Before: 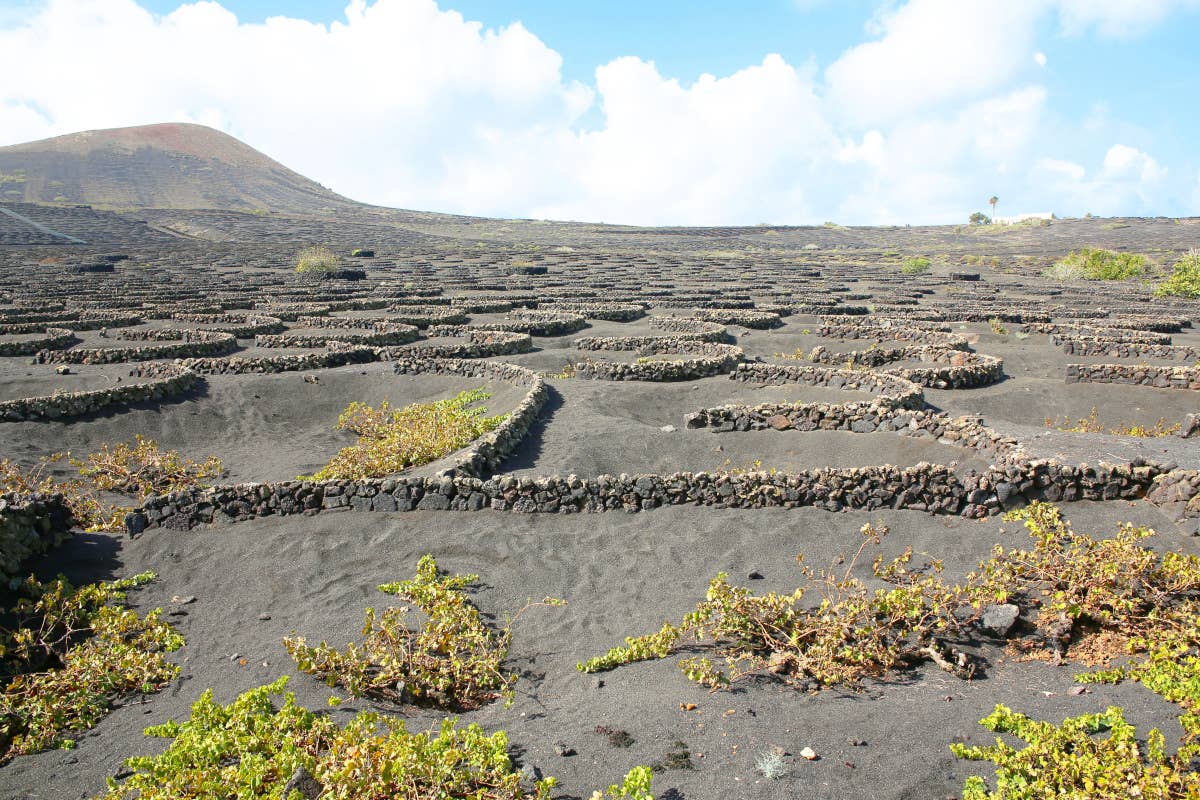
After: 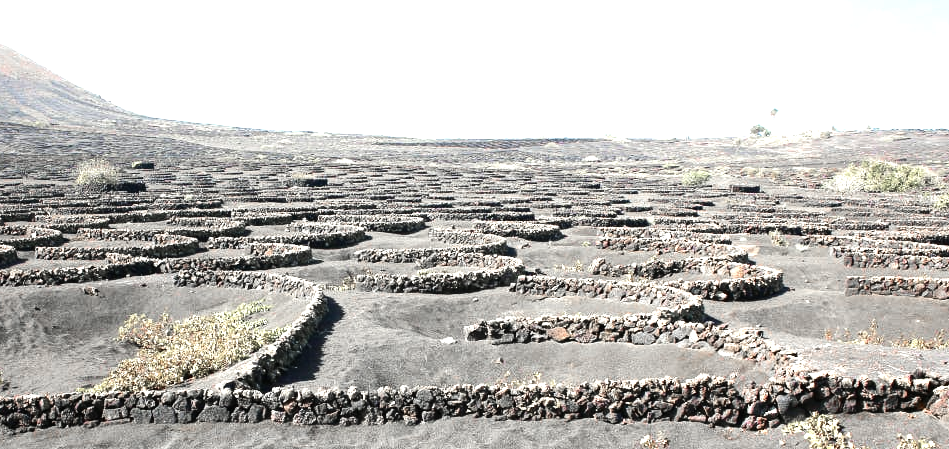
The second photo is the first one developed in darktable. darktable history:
color balance rgb: perceptual saturation grading › global saturation 0.631%
crop: left 18.403%, top 11.07%, right 2.503%, bottom 32.8%
color zones: curves: ch1 [(0, 0.708) (0.088, 0.648) (0.245, 0.187) (0.429, 0.326) (0.571, 0.498) (0.714, 0.5) (0.857, 0.5) (1, 0.708)]
tone equalizer: -8 EV -1.05 EV, -7 EV -1.05 EV, -6 EV -0.883 EV, -5 EV -0.574 EV, -3 EV 0.56 EV, -2 EV 0.871 EV, -1 EV 0.987 EV, +0 EV 1.08 EV, edges refinement/feathering 500, mask exposure compensation -1.57 EV, preserve details no
